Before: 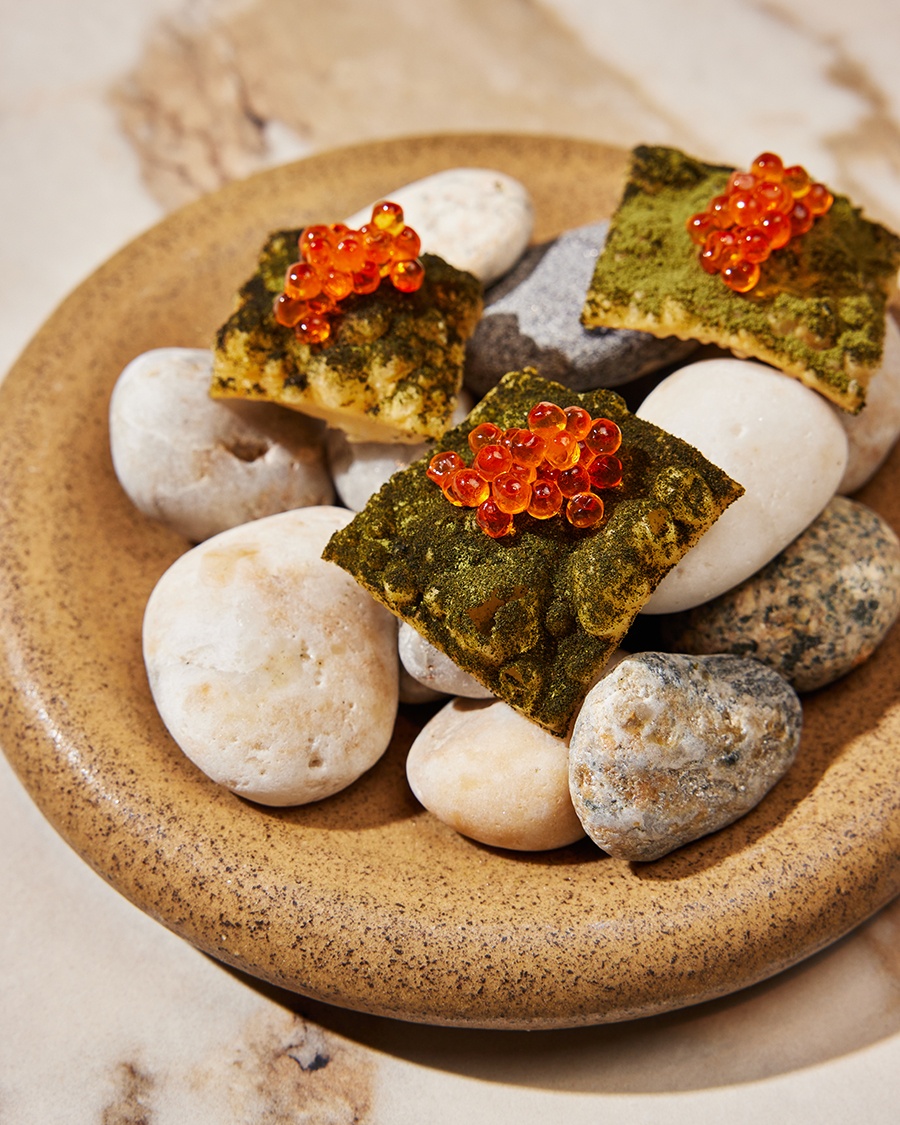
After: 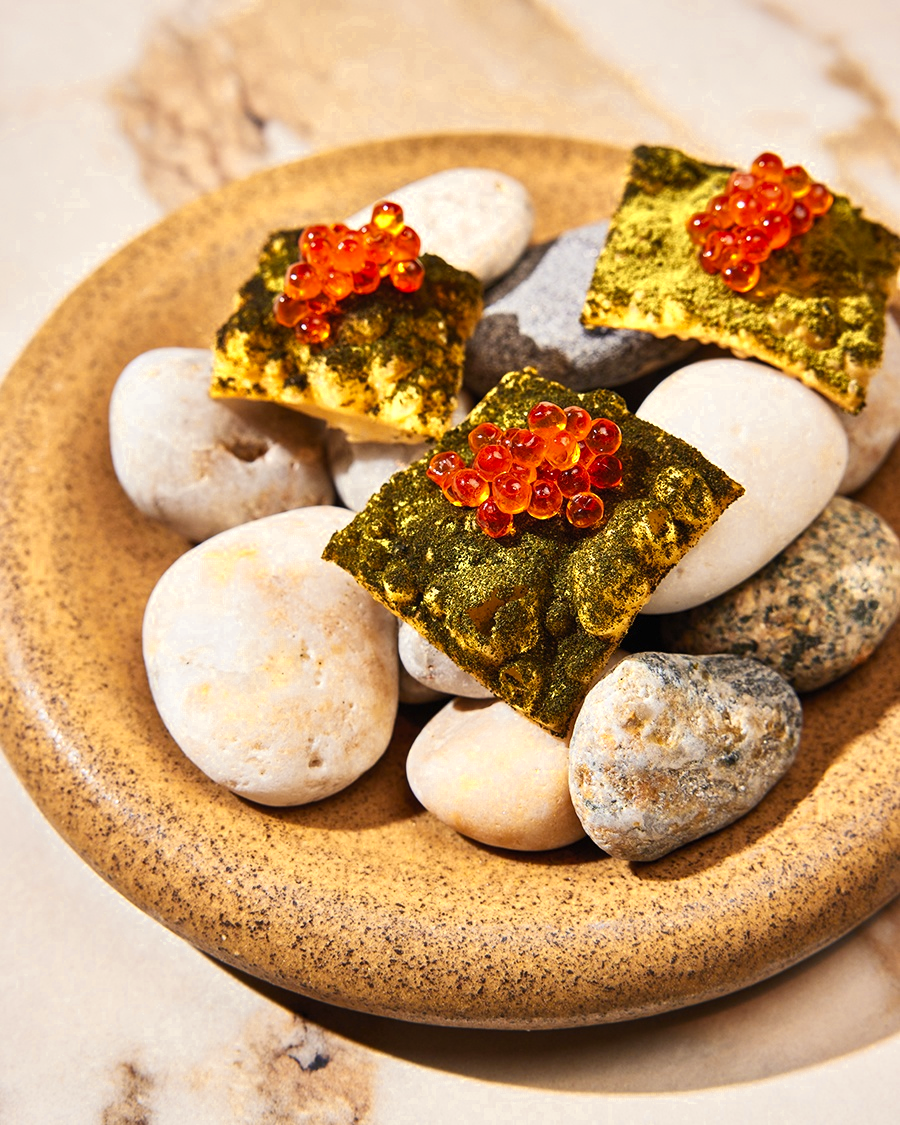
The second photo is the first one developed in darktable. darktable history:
color zones: curves: ch0 [(0, 0.485) (0.178, 0.476) (0.261, 0.623) (0.411, 0.403) (0.708, 0.603) (0.934, 0.412)]; ch1 [(0.003, 0.485) (0.149, 0.496) (0.229, 0.584) (0.326, 0.551) (0.484, 0.262) (0.757, 0.643)]
contrast brightness saturation: contrast 0.2, brightness 0.15, saturation 0.14
